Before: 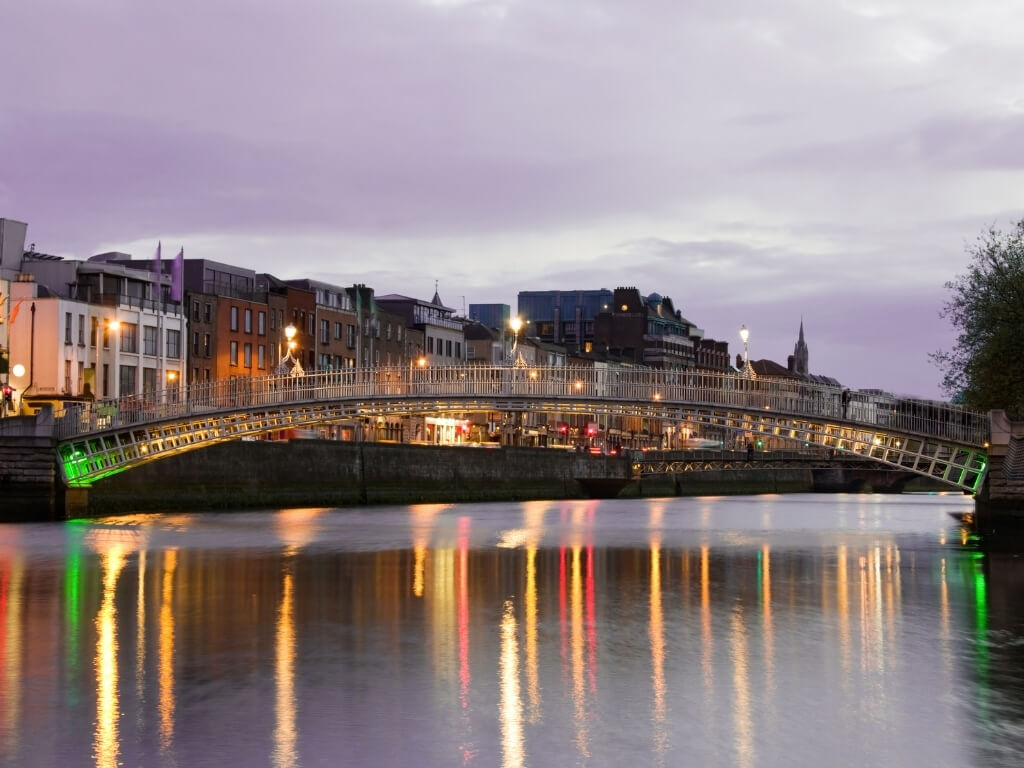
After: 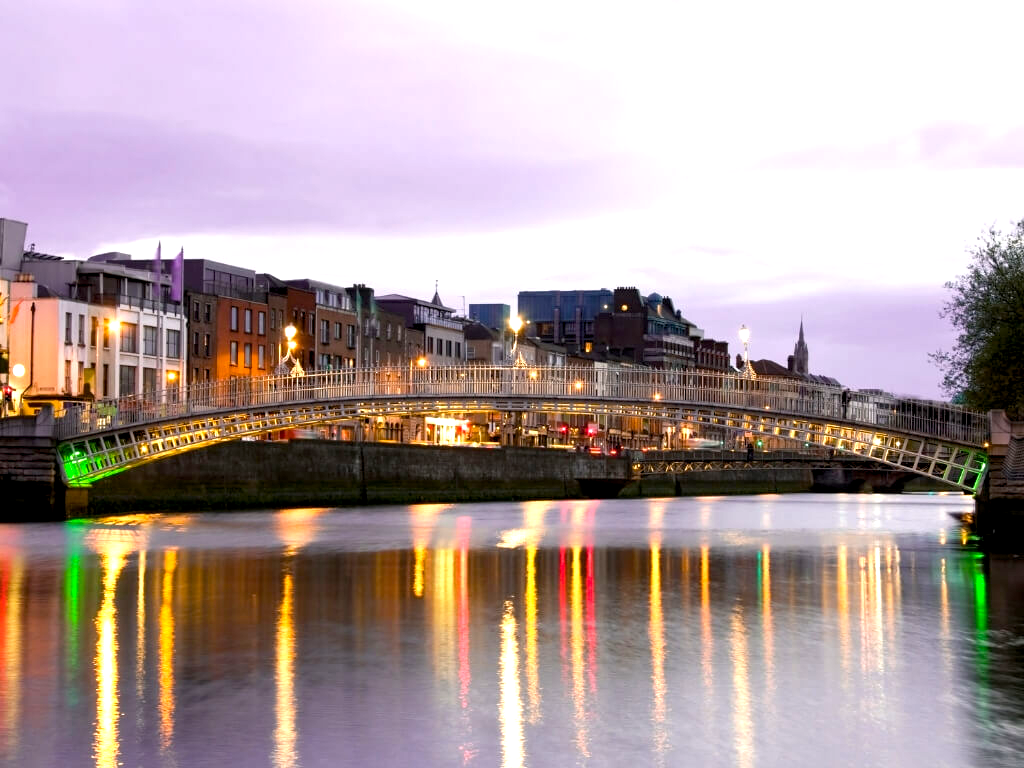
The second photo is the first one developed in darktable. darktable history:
color balance rgb: highlights gain › chroma 0.298%, highlights gain › hue 329.73°, global offset › luminance -0.475%, perceptual saturation grading › global saturation 7.777%, perceptual saturation grading › shadows 3.794%, perceptual brilliance grading › global brilliance 24.6%
